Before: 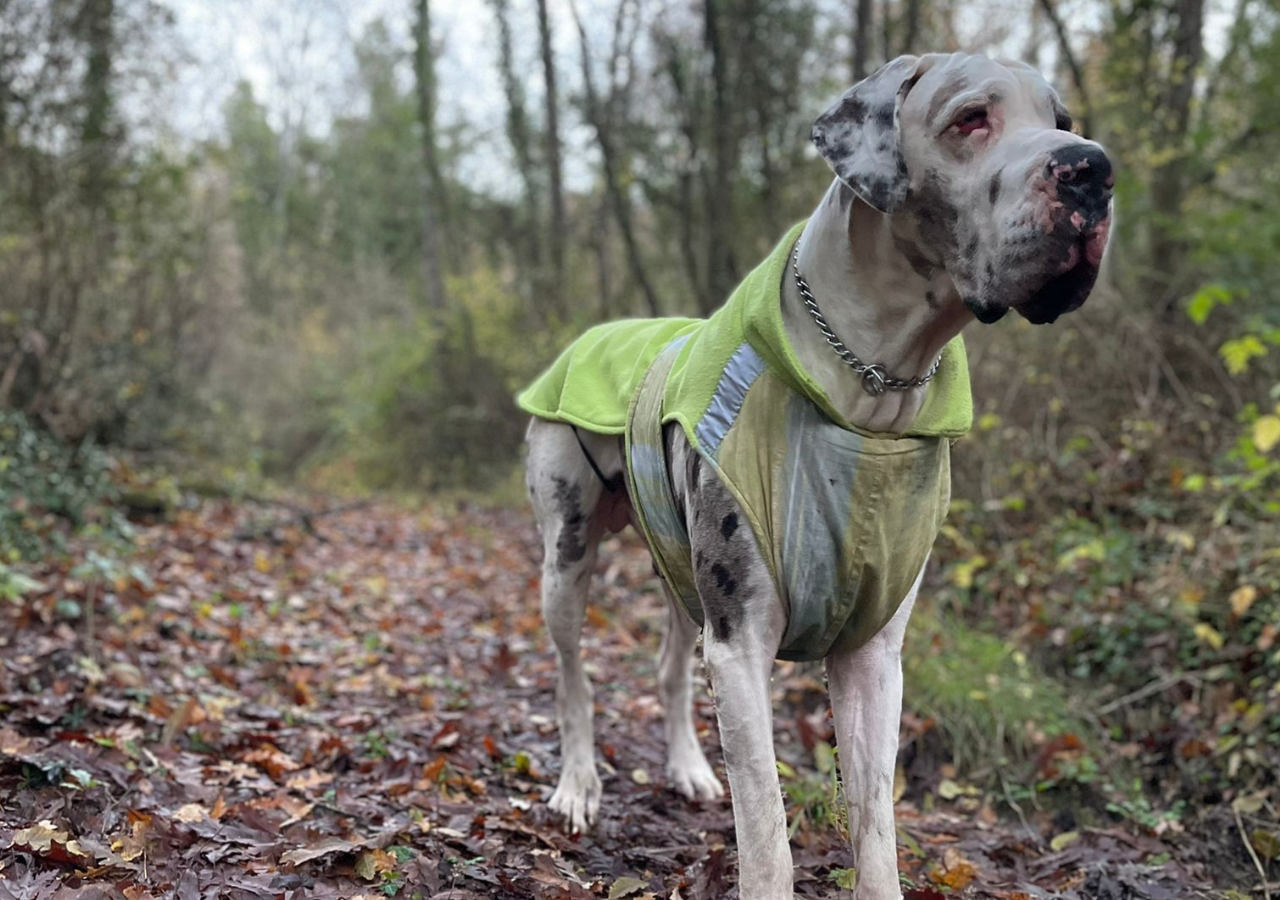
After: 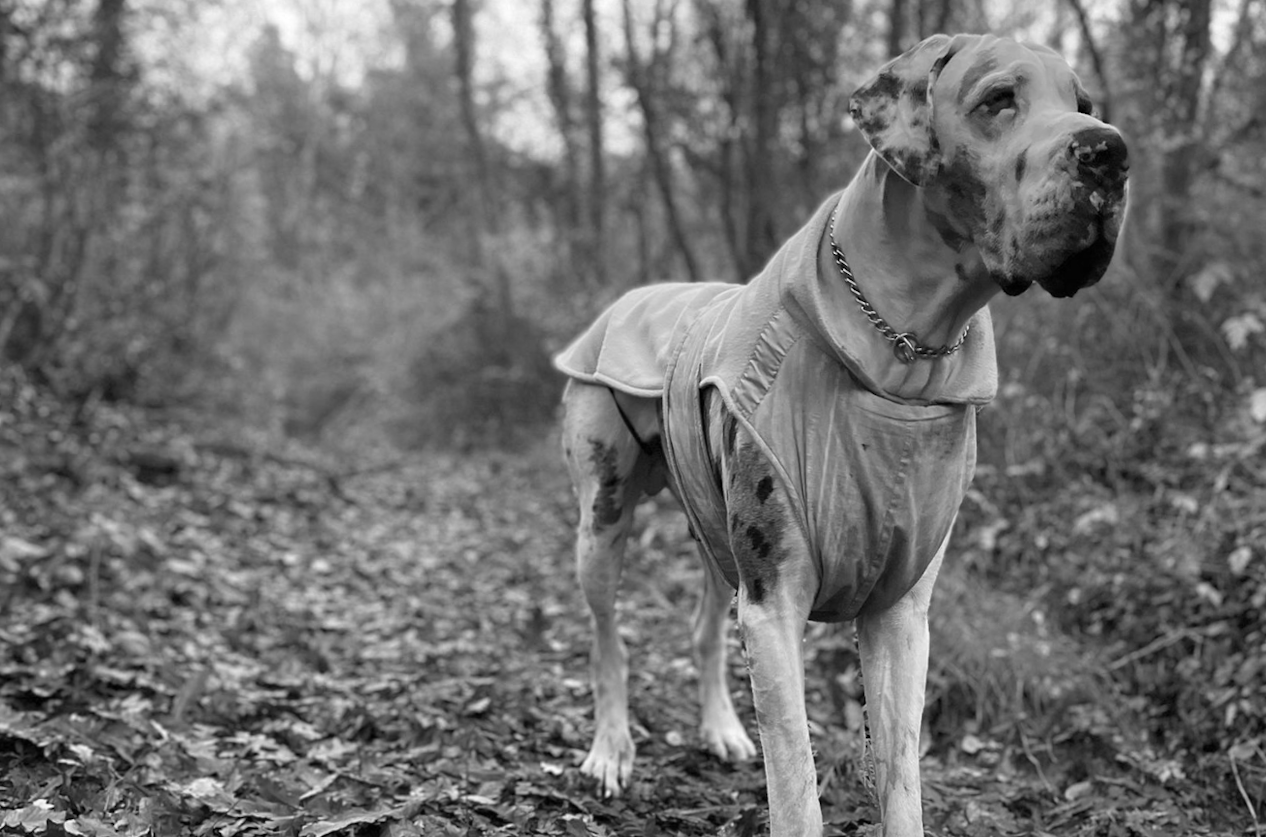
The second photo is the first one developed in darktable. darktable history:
contrast brightness saturation: saturation -1
rotate and perspective: rotation 0.679°, lens shift (horizontal) 0.136, crop left 0.009, crop right 0.991, crop top 0.078, crop bottom 0.95
